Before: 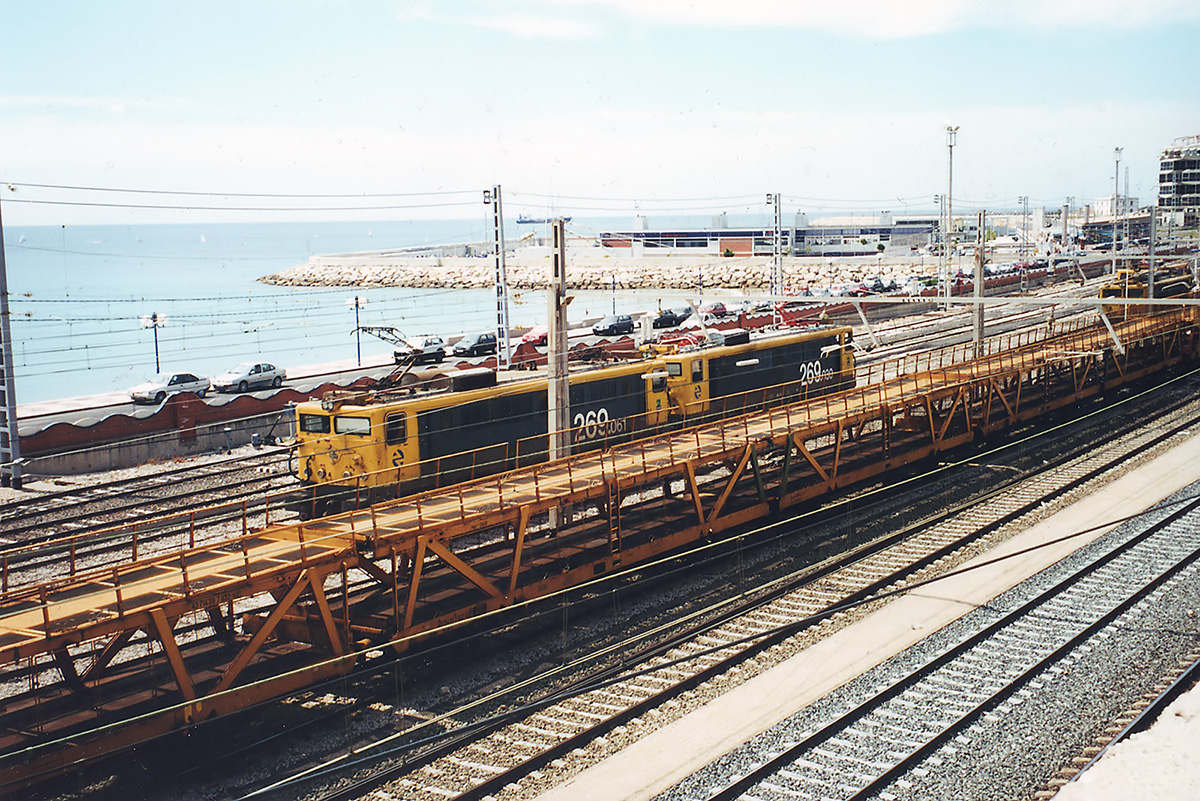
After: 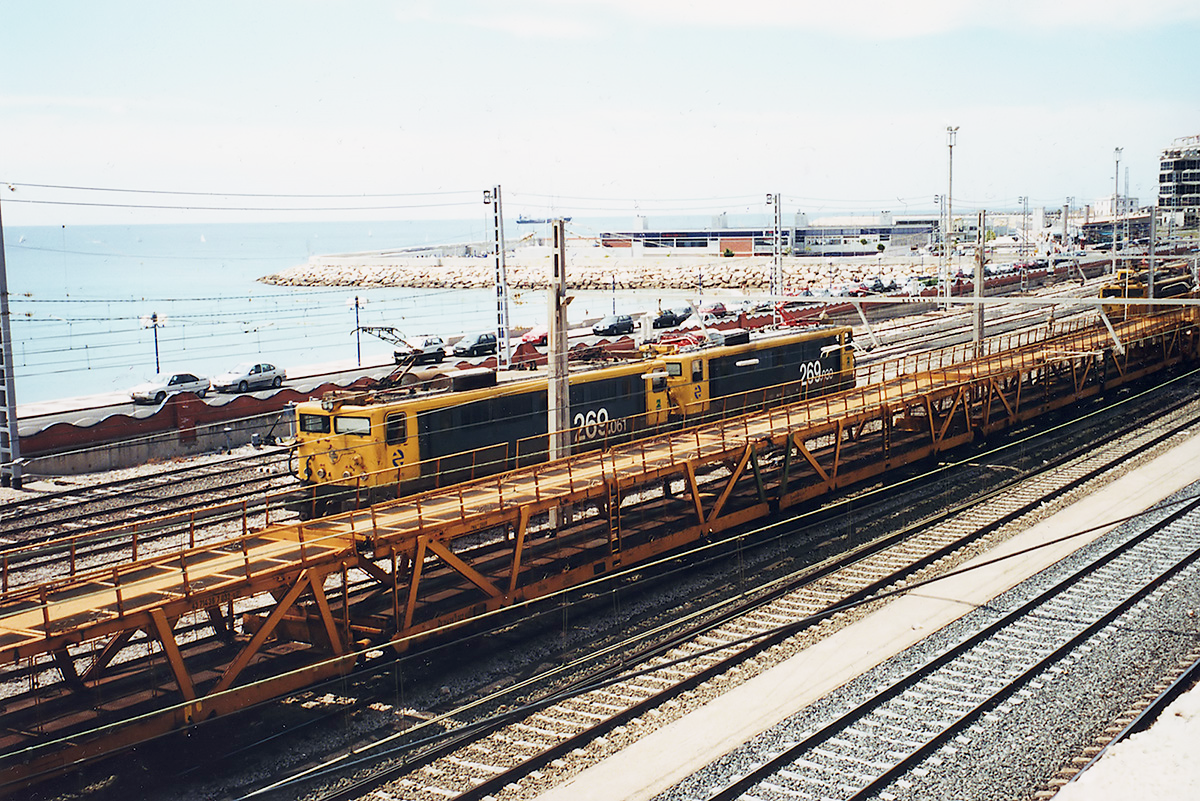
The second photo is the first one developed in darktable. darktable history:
exposure: black level correction 0.006, exposure -0.226 EV, compensate exposure bias true, compensate highlight preservation false
base curve: curves: ch0 [(0, 0) (0.666, 0.806) (1, 1)], preserve colors none
